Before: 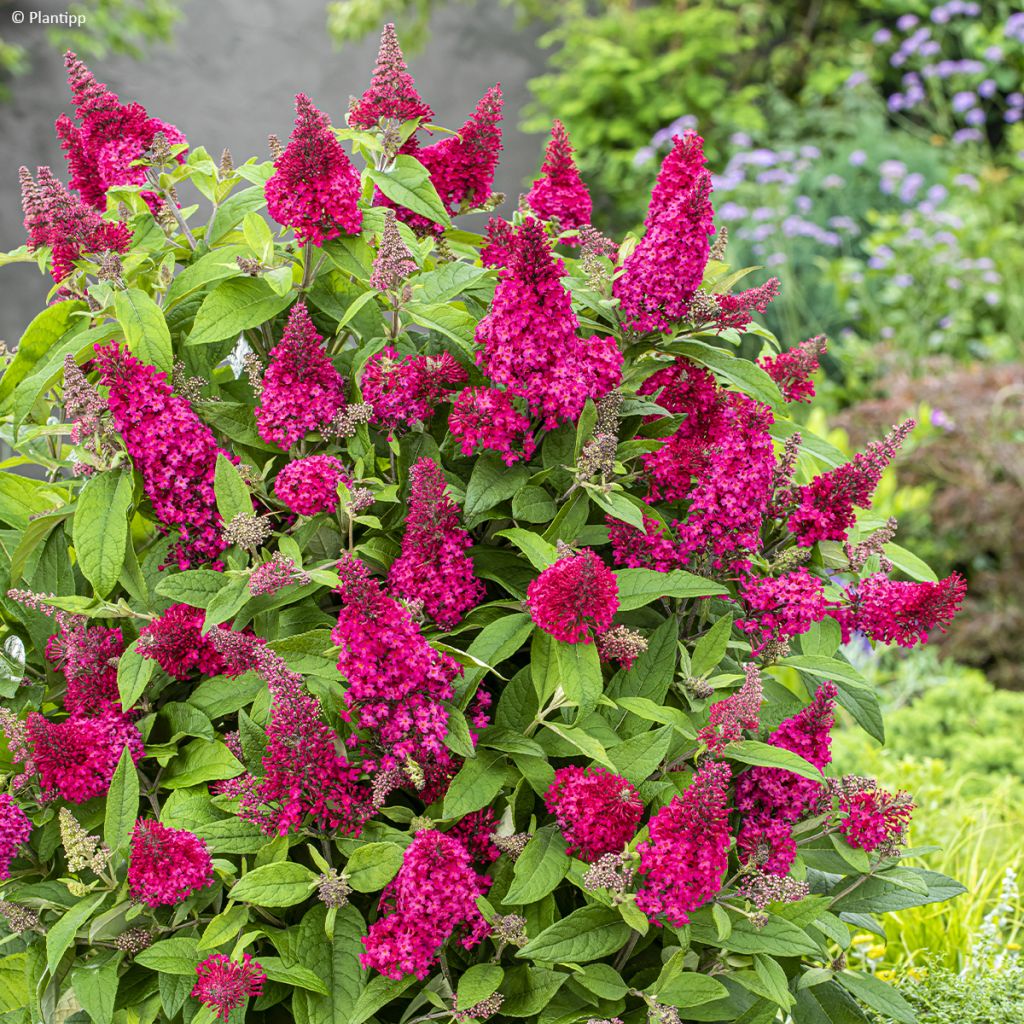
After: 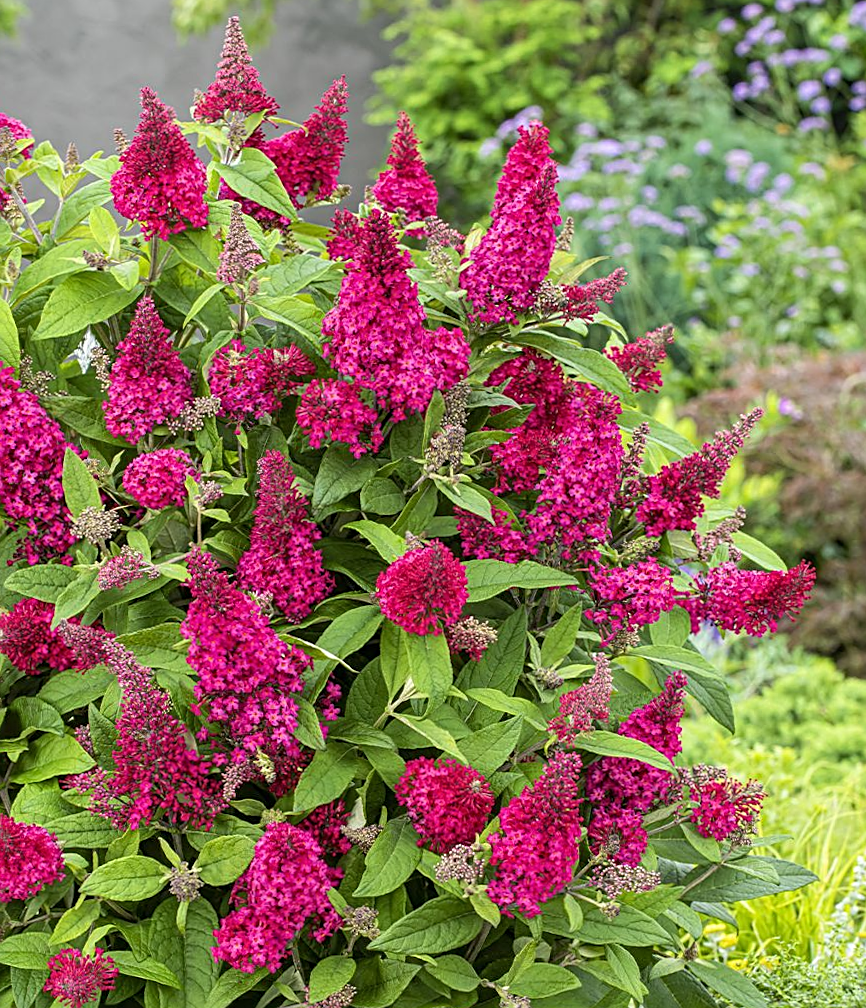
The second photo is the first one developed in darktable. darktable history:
crop and rotate: left 14.584%
tone equalizer: -8 EV 0.06 EV, smoothing diameter 25%, edges refinement/feathering 10, preserve details guided filter
sharpen: on, module defaults
rotate and perspective: rotation -0.45°, automatic cropping original format, crop left 0.008, crop right 0.992, crop top 0.012, crop bottom 0.988
